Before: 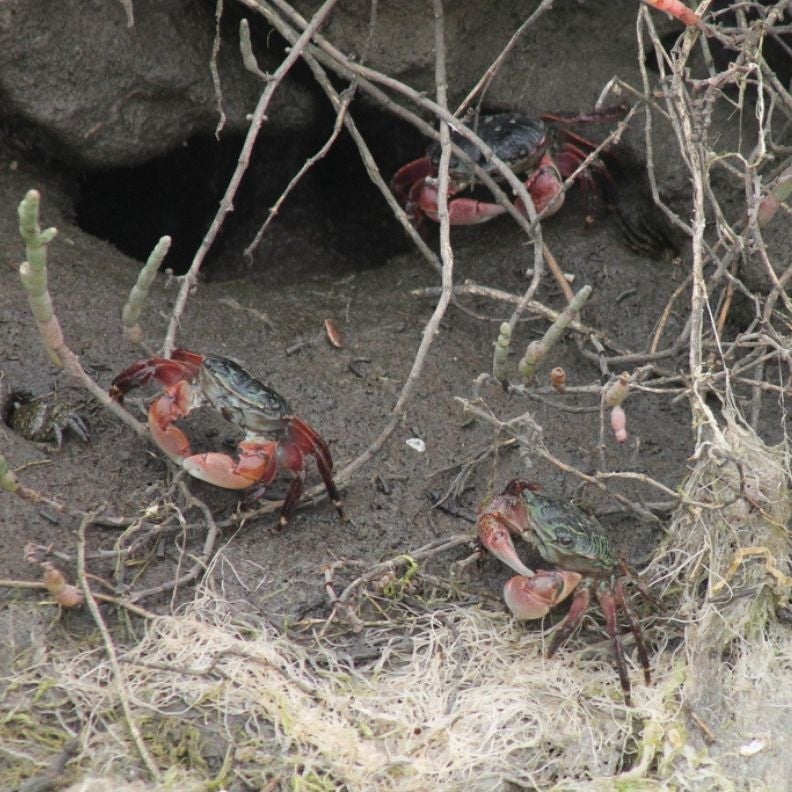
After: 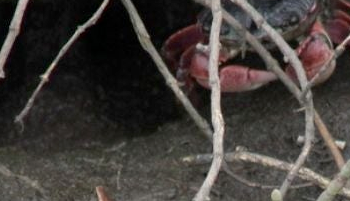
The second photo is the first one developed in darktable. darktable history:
exposure: black level correction 0.004, exposure 0.015 EV, compensate highlight preservation false
crop: left 29.029%, top 16.825%, right 26.746%, bottom 57.78%
